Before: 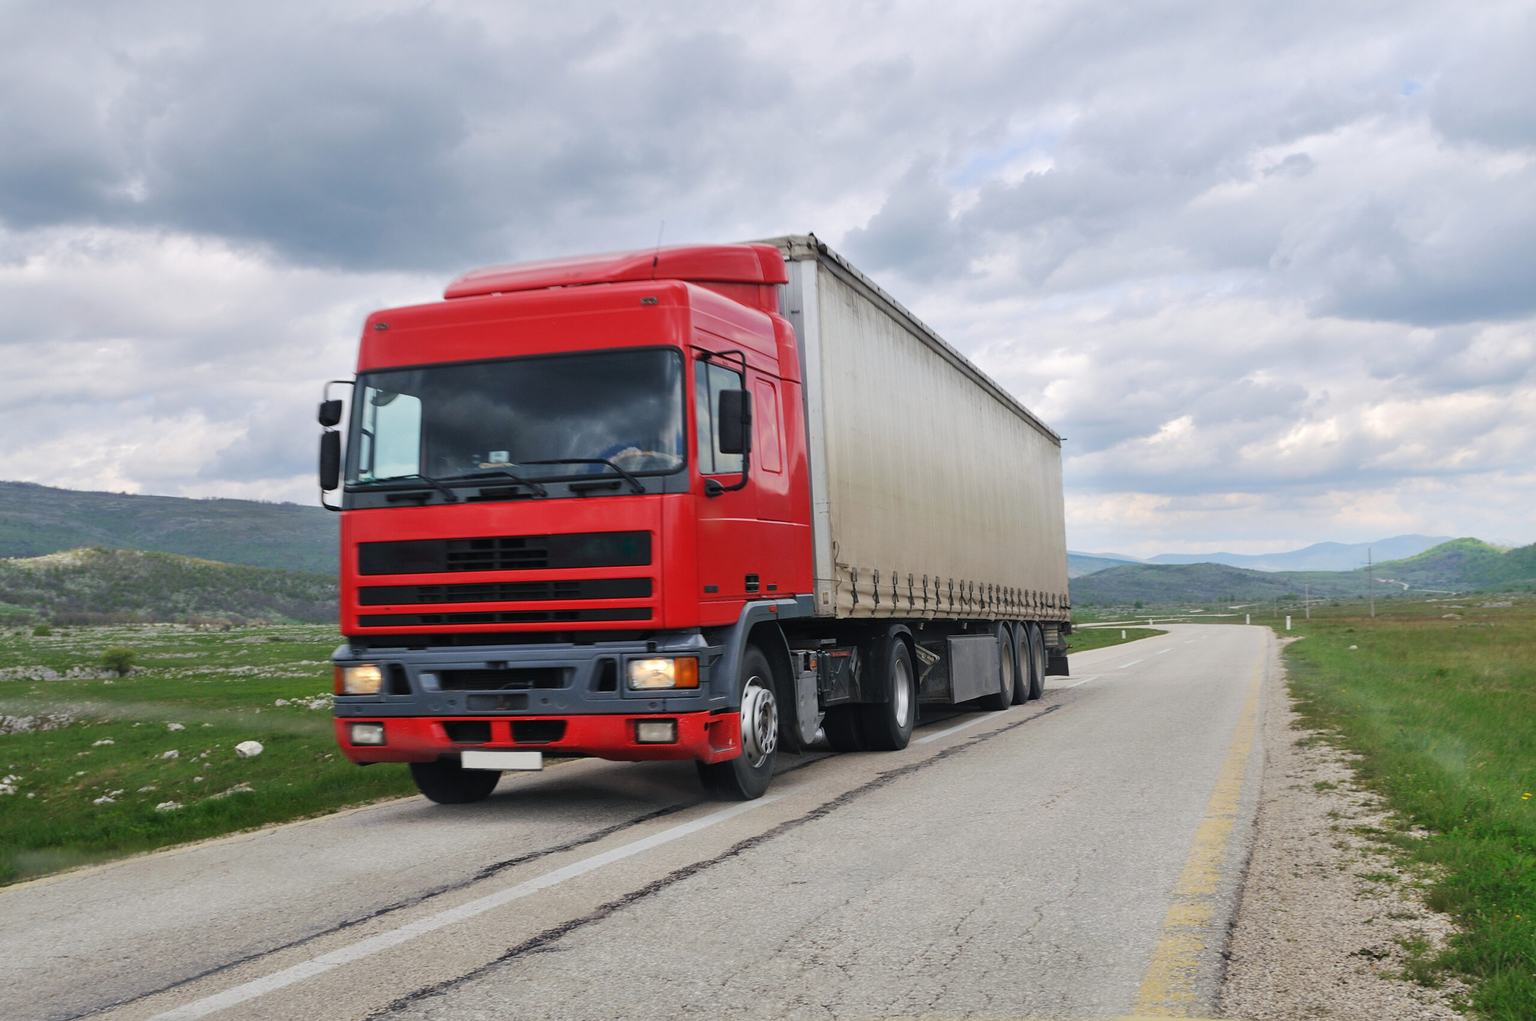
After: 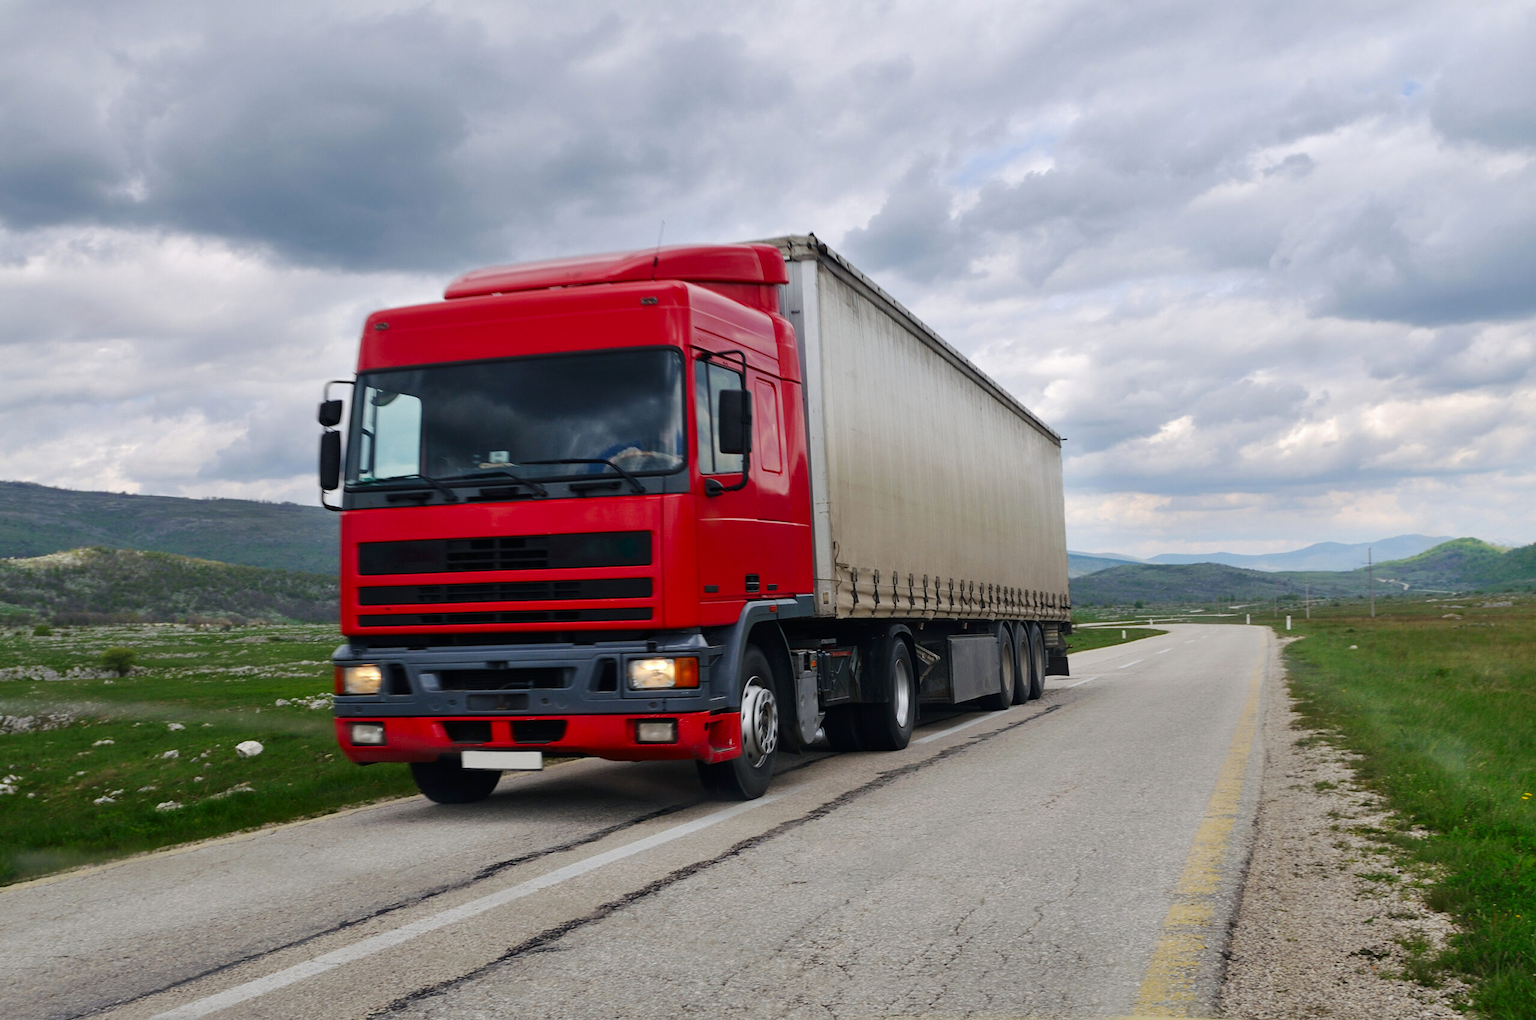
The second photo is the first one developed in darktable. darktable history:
contrast brightness saturation: contrast 0.067, brightness -0.129, saturation 0.047
